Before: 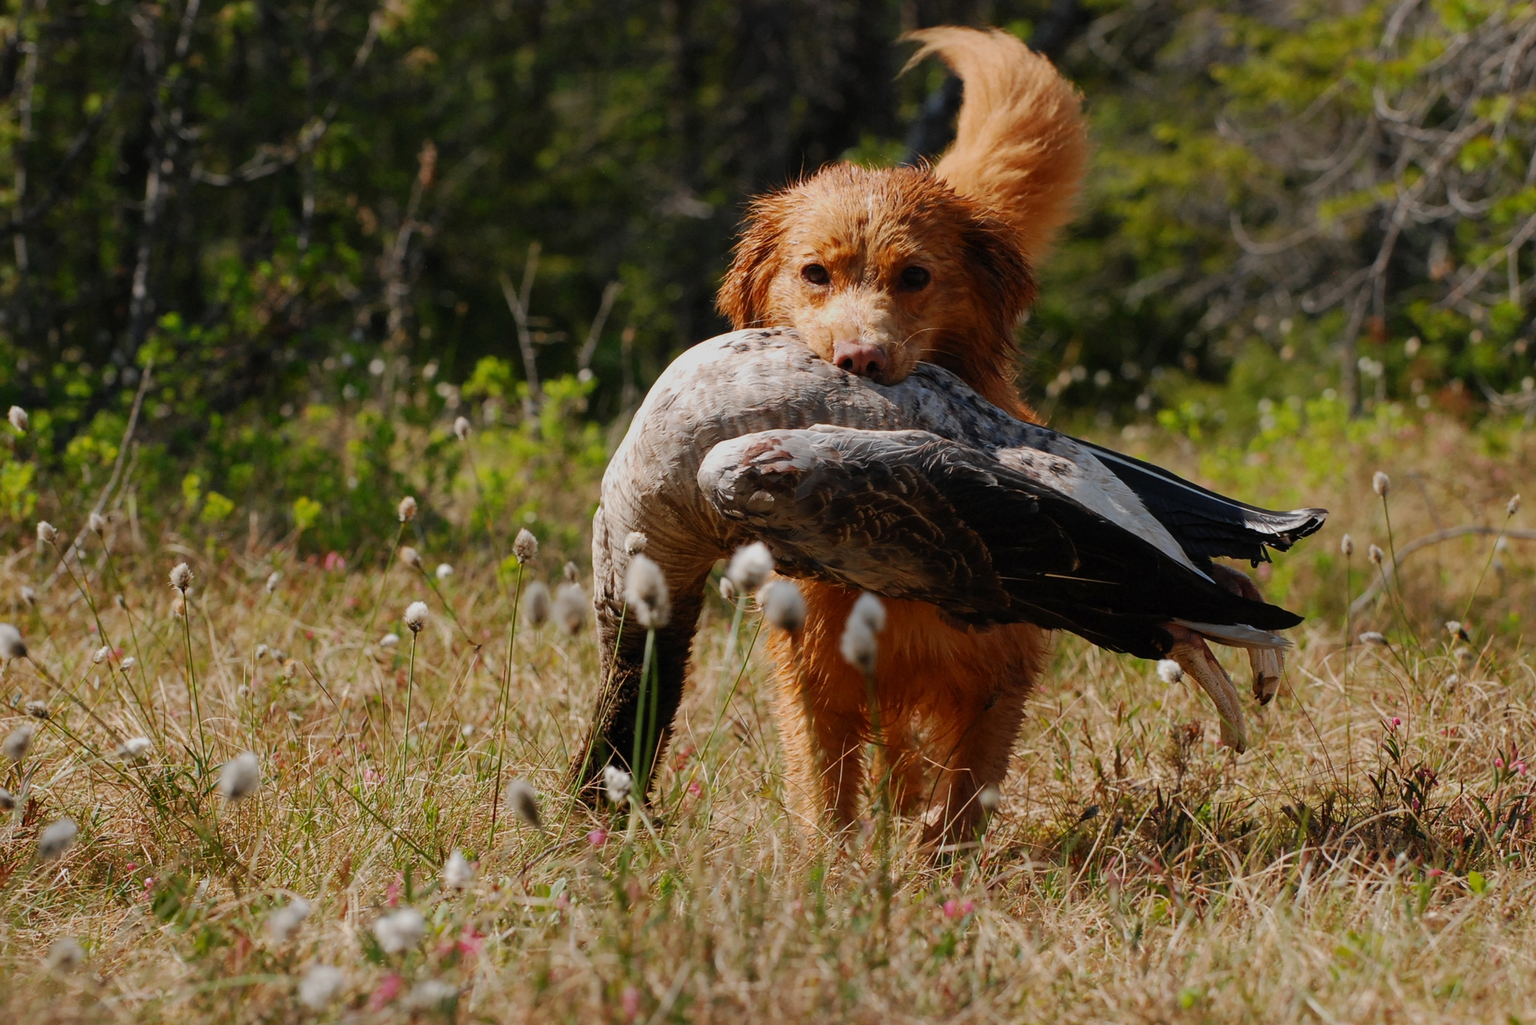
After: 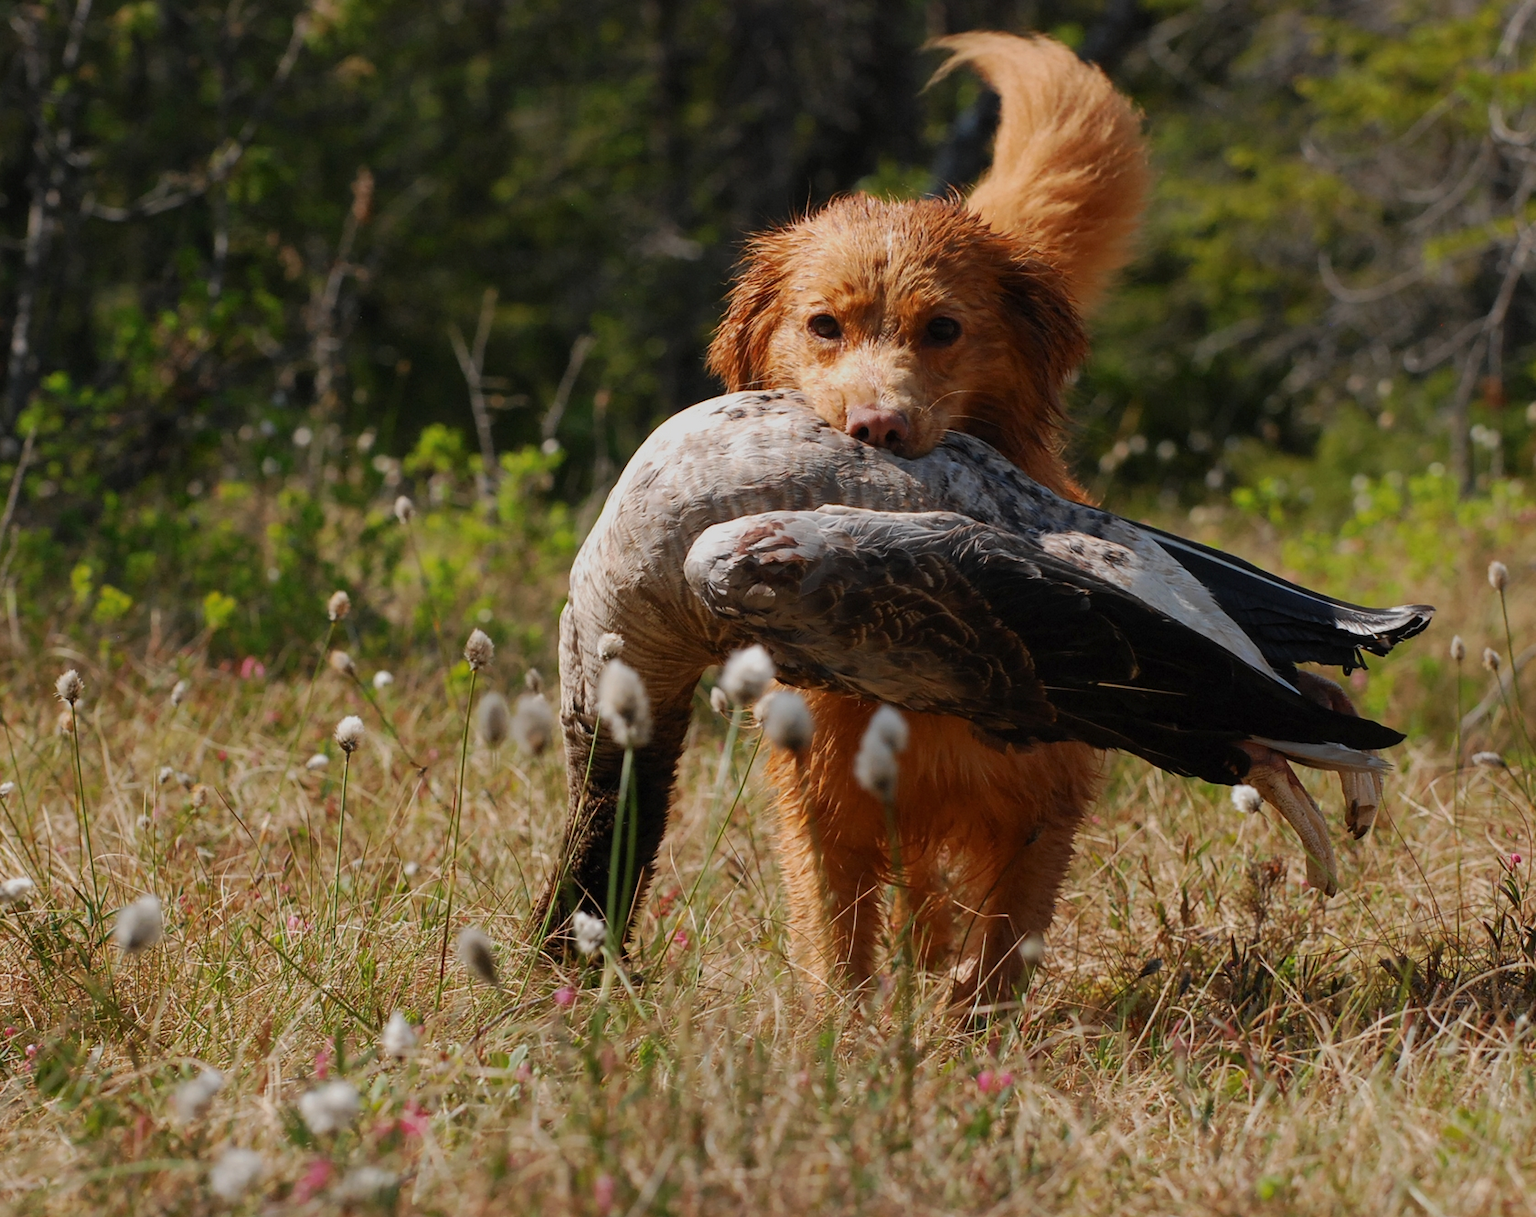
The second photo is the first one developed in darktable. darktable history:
crop: left 8.026%, right 7.374%
tone curve: curves: ch0 [(0, 0) (0.003, 0.003) (0.011, 0.015) (0.025, 0.031) (0.044, 0.056) (0.069, 0.083) (0.1, 0.113) (0.136, 0.145) (0.177, 0.184) (0.224, 0.225) (0.277, 0.275) (0.335, 0.327) (0.399, 0.385) (0.468, 0.447) (0.543, 0.528) (0.623, 0.611) (0.709, 0.703) (0.801, 0.802) (0.898, 0.902) (1, 1)], preserve colors none
